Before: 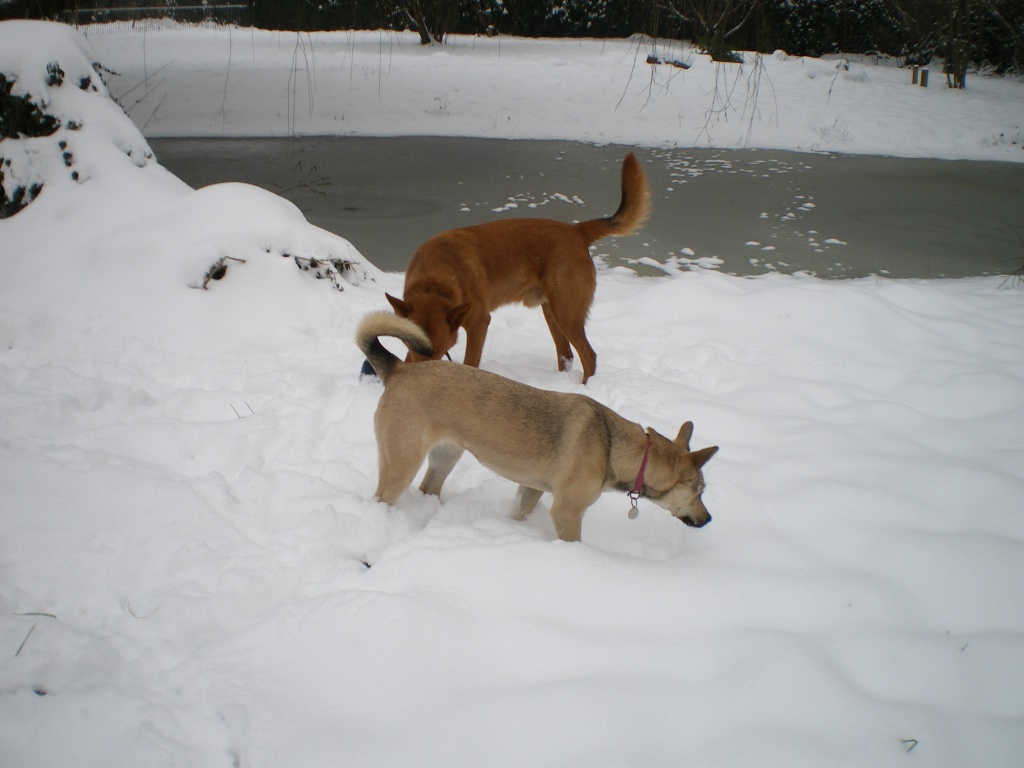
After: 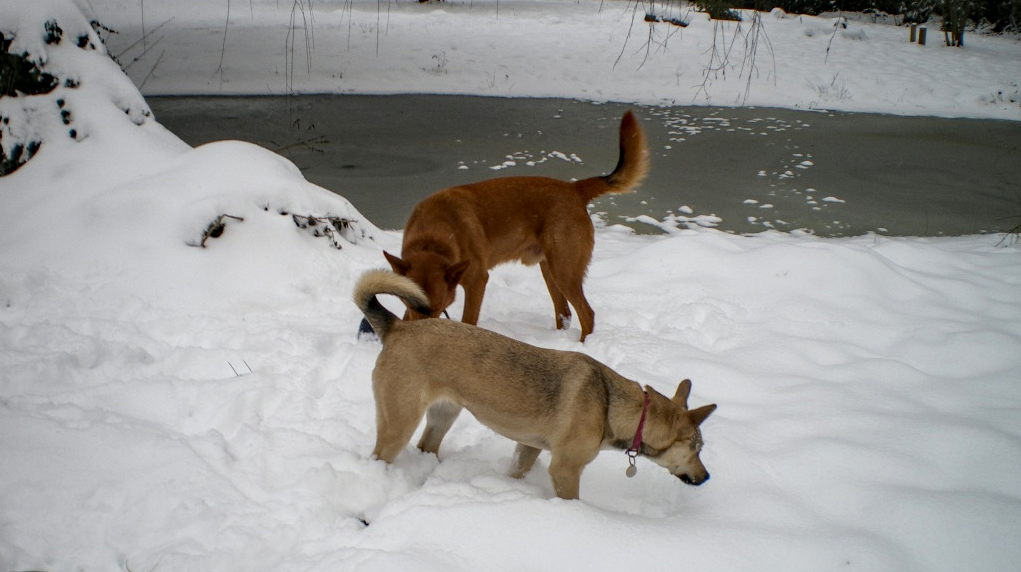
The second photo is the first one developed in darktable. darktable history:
haze removal: compatibility mode true, adaptive false
local contrast: highlights 63%, detail 143%, midtone range 0.433
crop: left 0.29%, top 5.537%, bottom 19.907%
